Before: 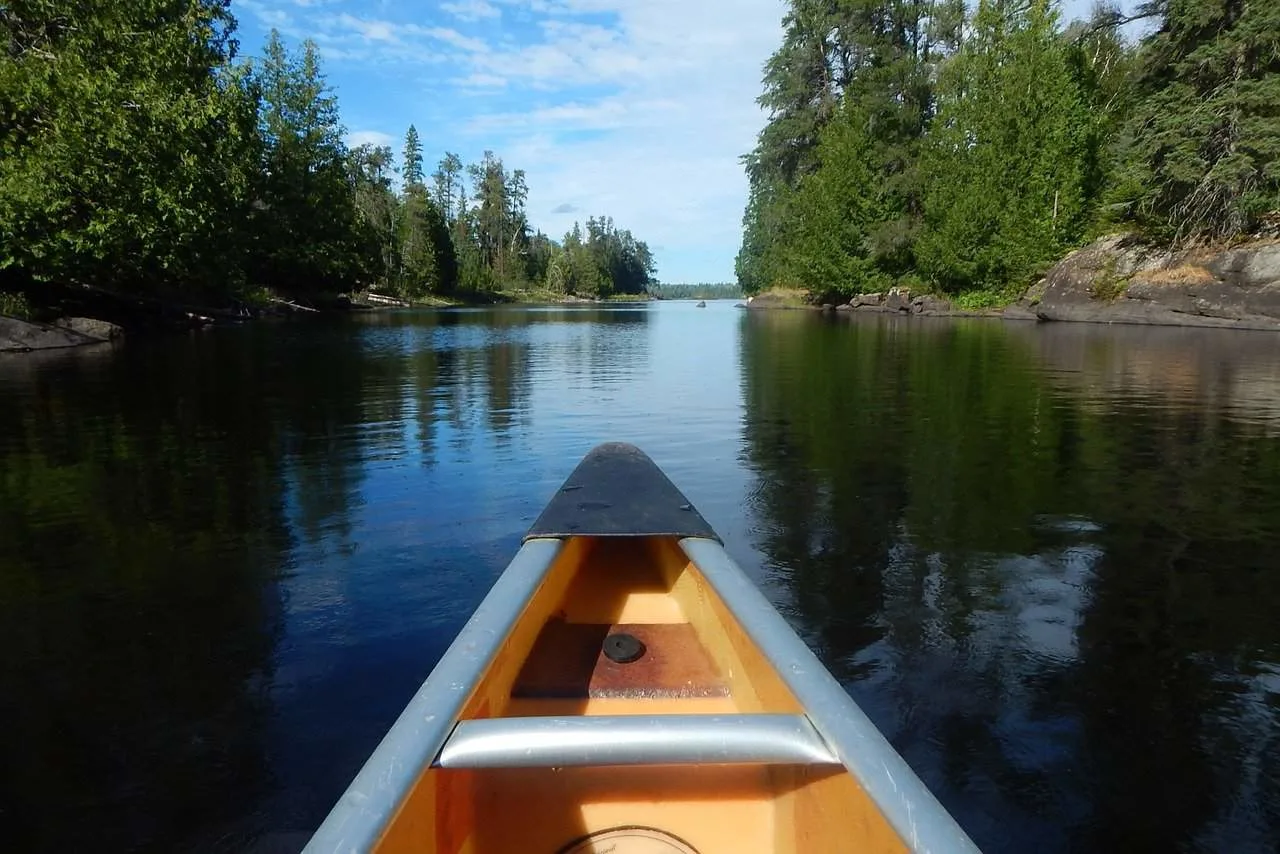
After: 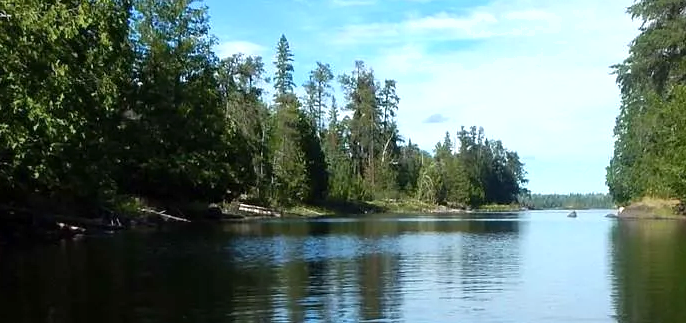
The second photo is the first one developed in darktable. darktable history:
shadows and highlights: shadows 22.7, highlights -48.71, soften with gaussian
contrast brightness saturation: saturation -0.05
crop: left 10.121%, top 10.631%, right 36.218%, bottom 51.526%
exposure: black level correction 0.001, exposure 0.5 EV, compensate exposure bias true, compensate highlight preservation false
